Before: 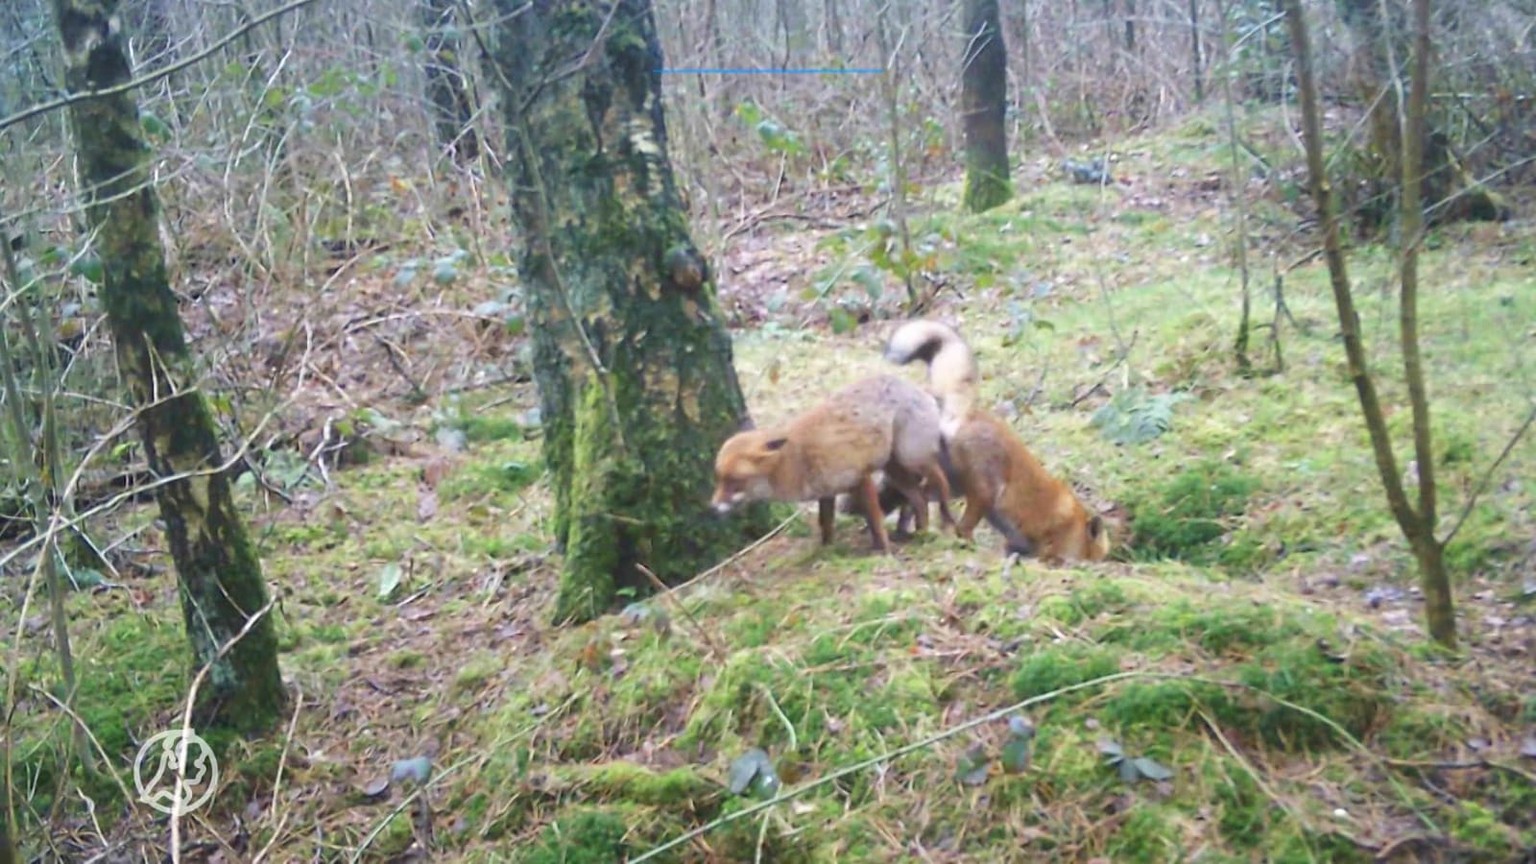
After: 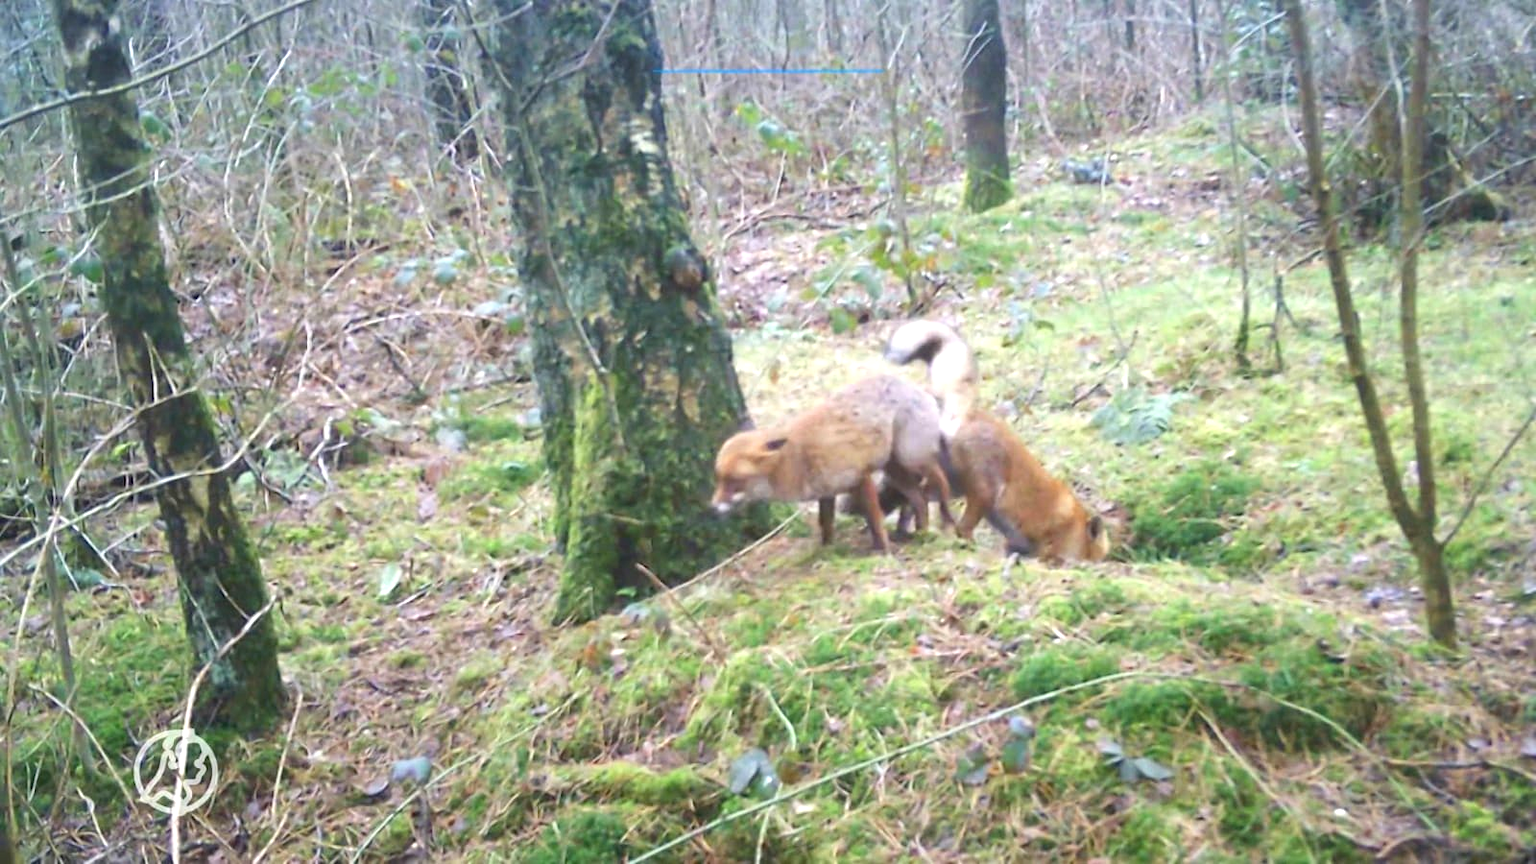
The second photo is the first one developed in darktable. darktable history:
exposure: black level correction 0.001, exposure 0.4 EV, compensate highlight preservation false
